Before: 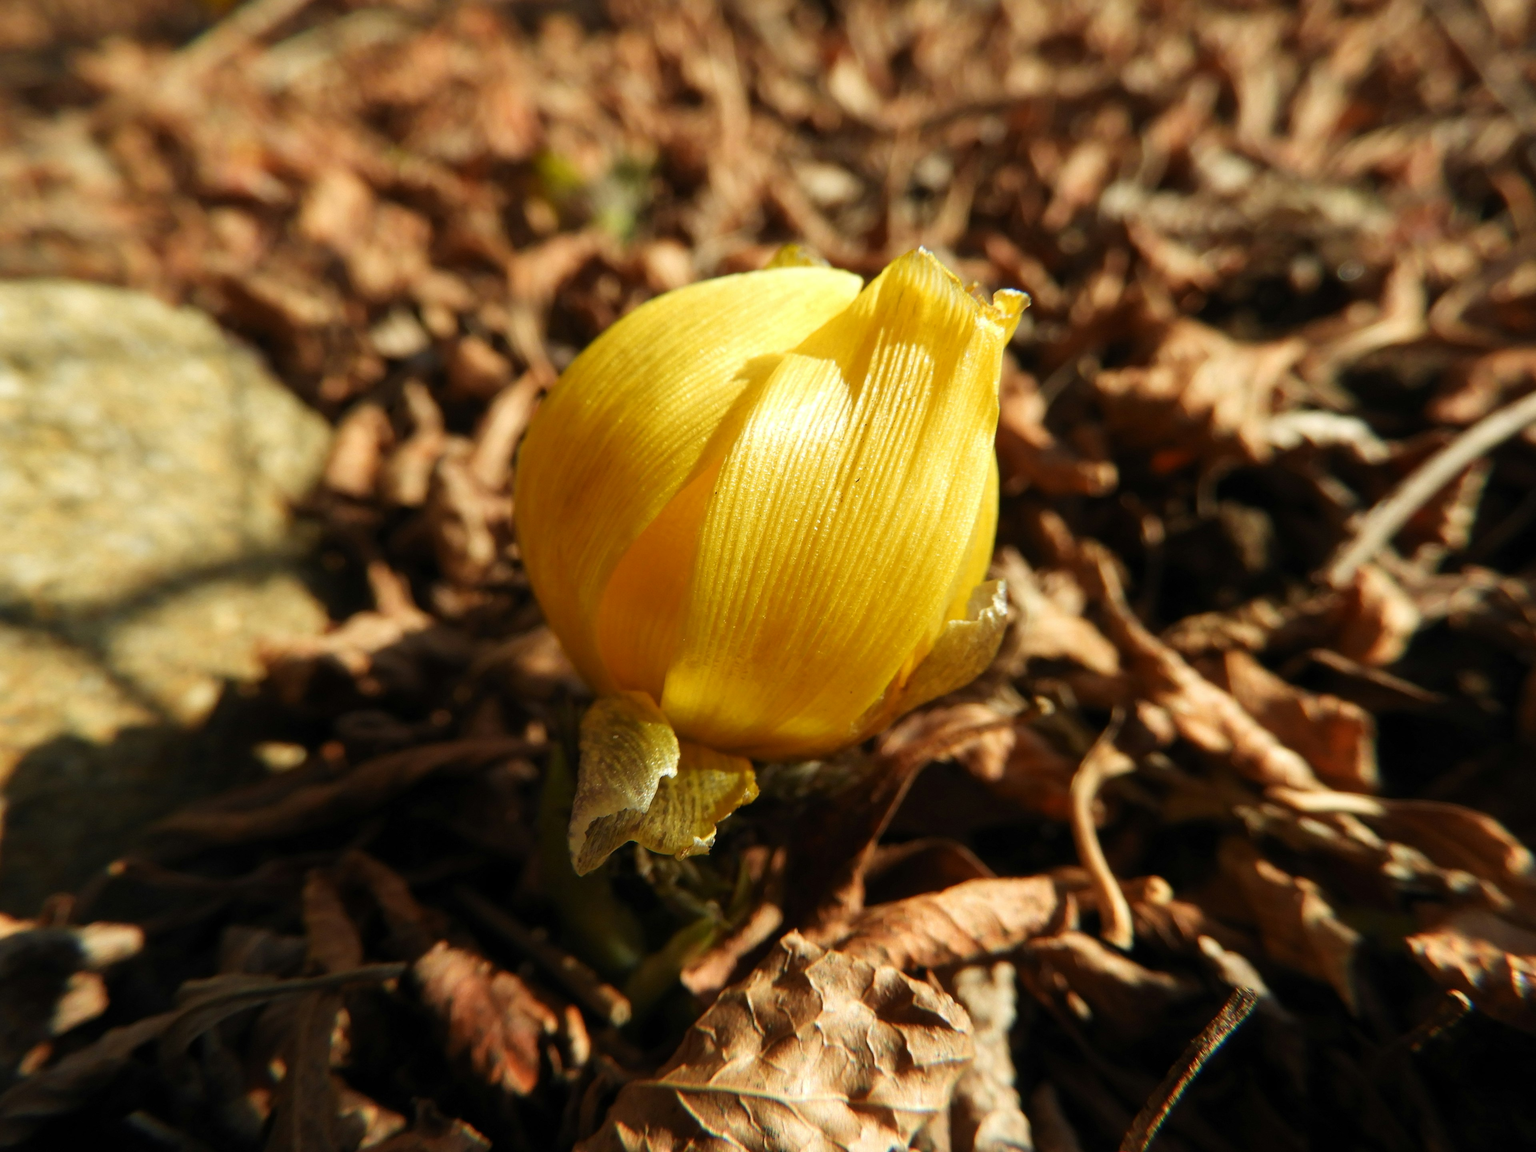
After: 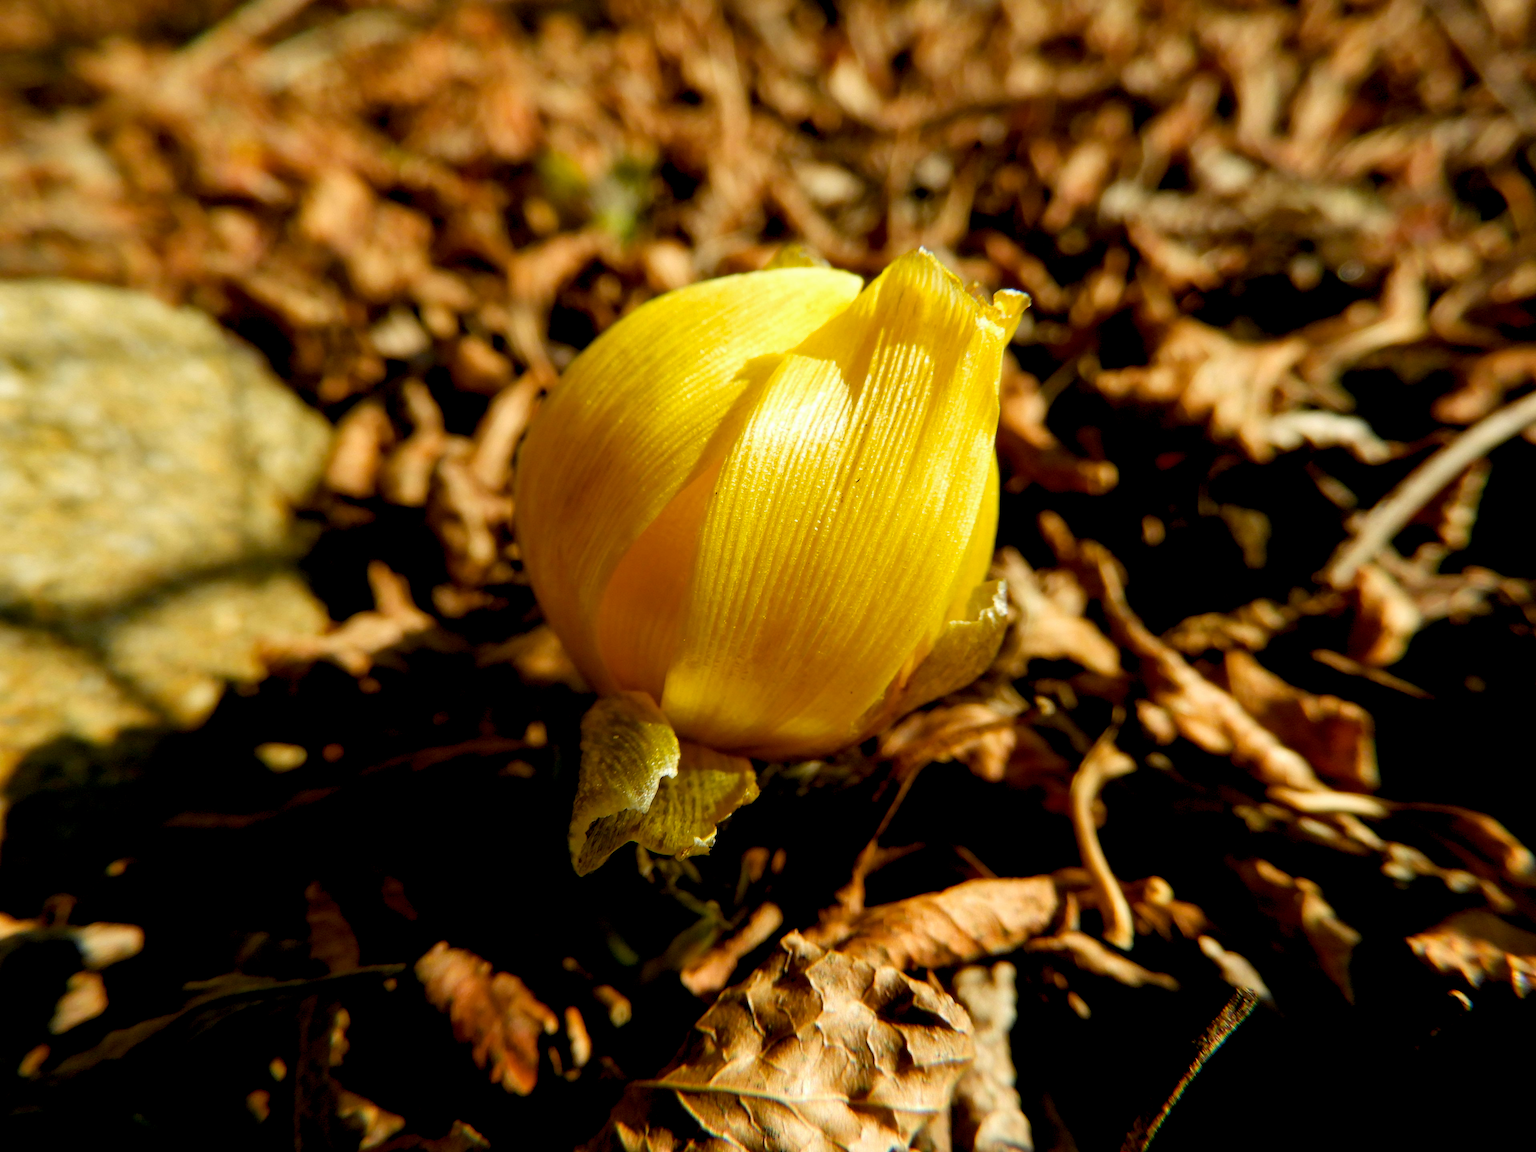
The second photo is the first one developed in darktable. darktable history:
color balance rgb: global offset › luminance -1.434%, perceptual saturation grading › global saturation 19.649%
